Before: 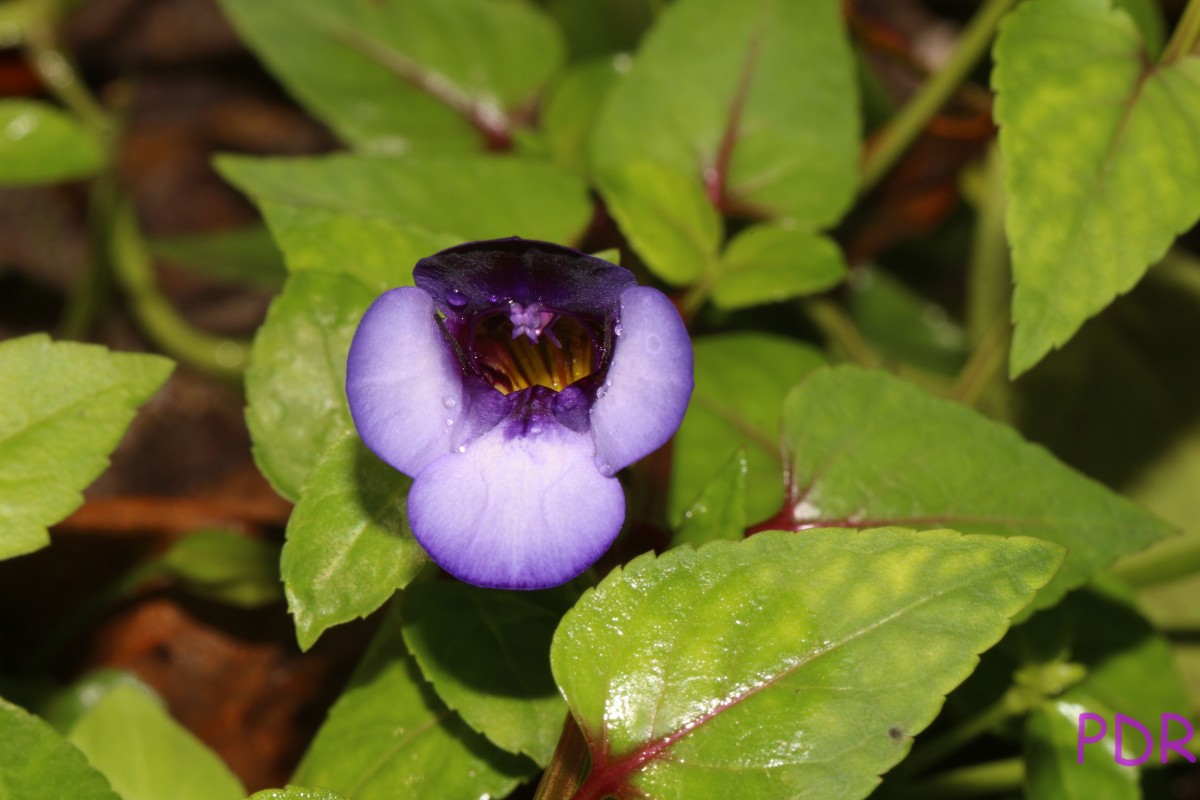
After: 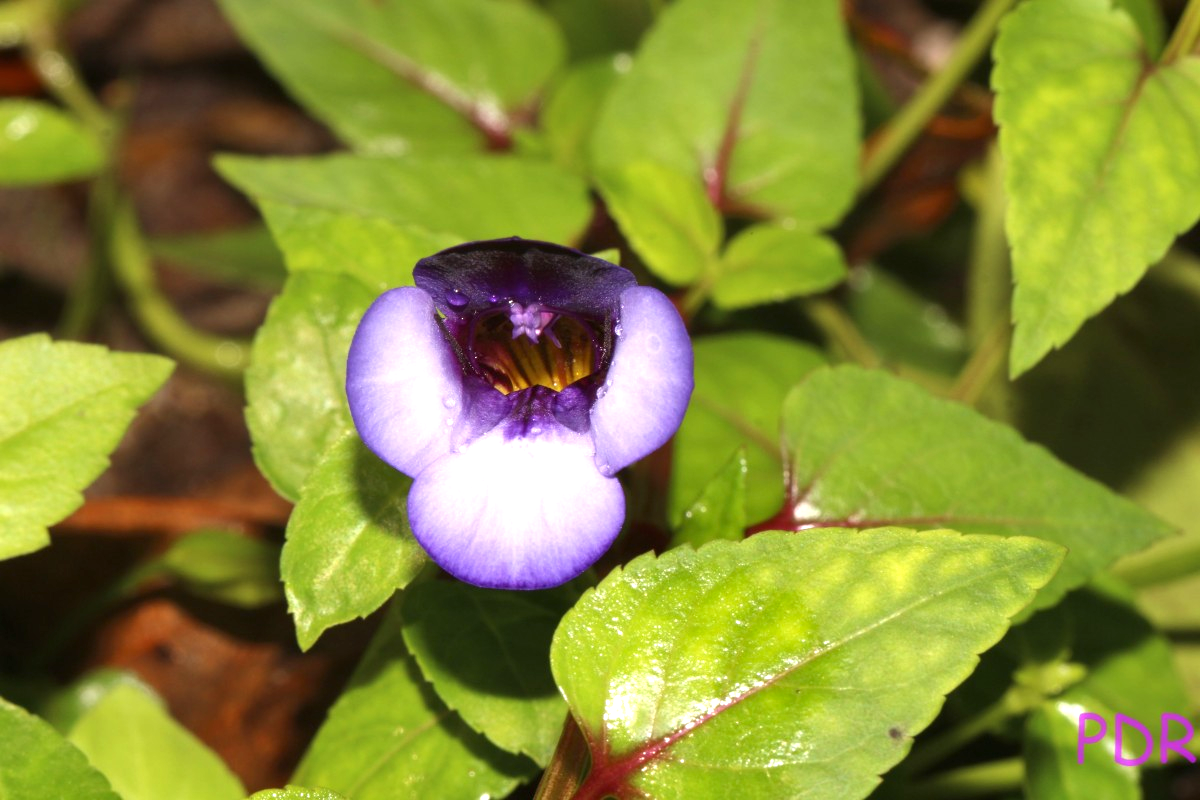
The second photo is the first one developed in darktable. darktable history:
exposure: exposure 0.781 EV, compensate highlight preservation false
shadows and highlights: shadows 12, white point adjustment 1.2, soften with gaussian
